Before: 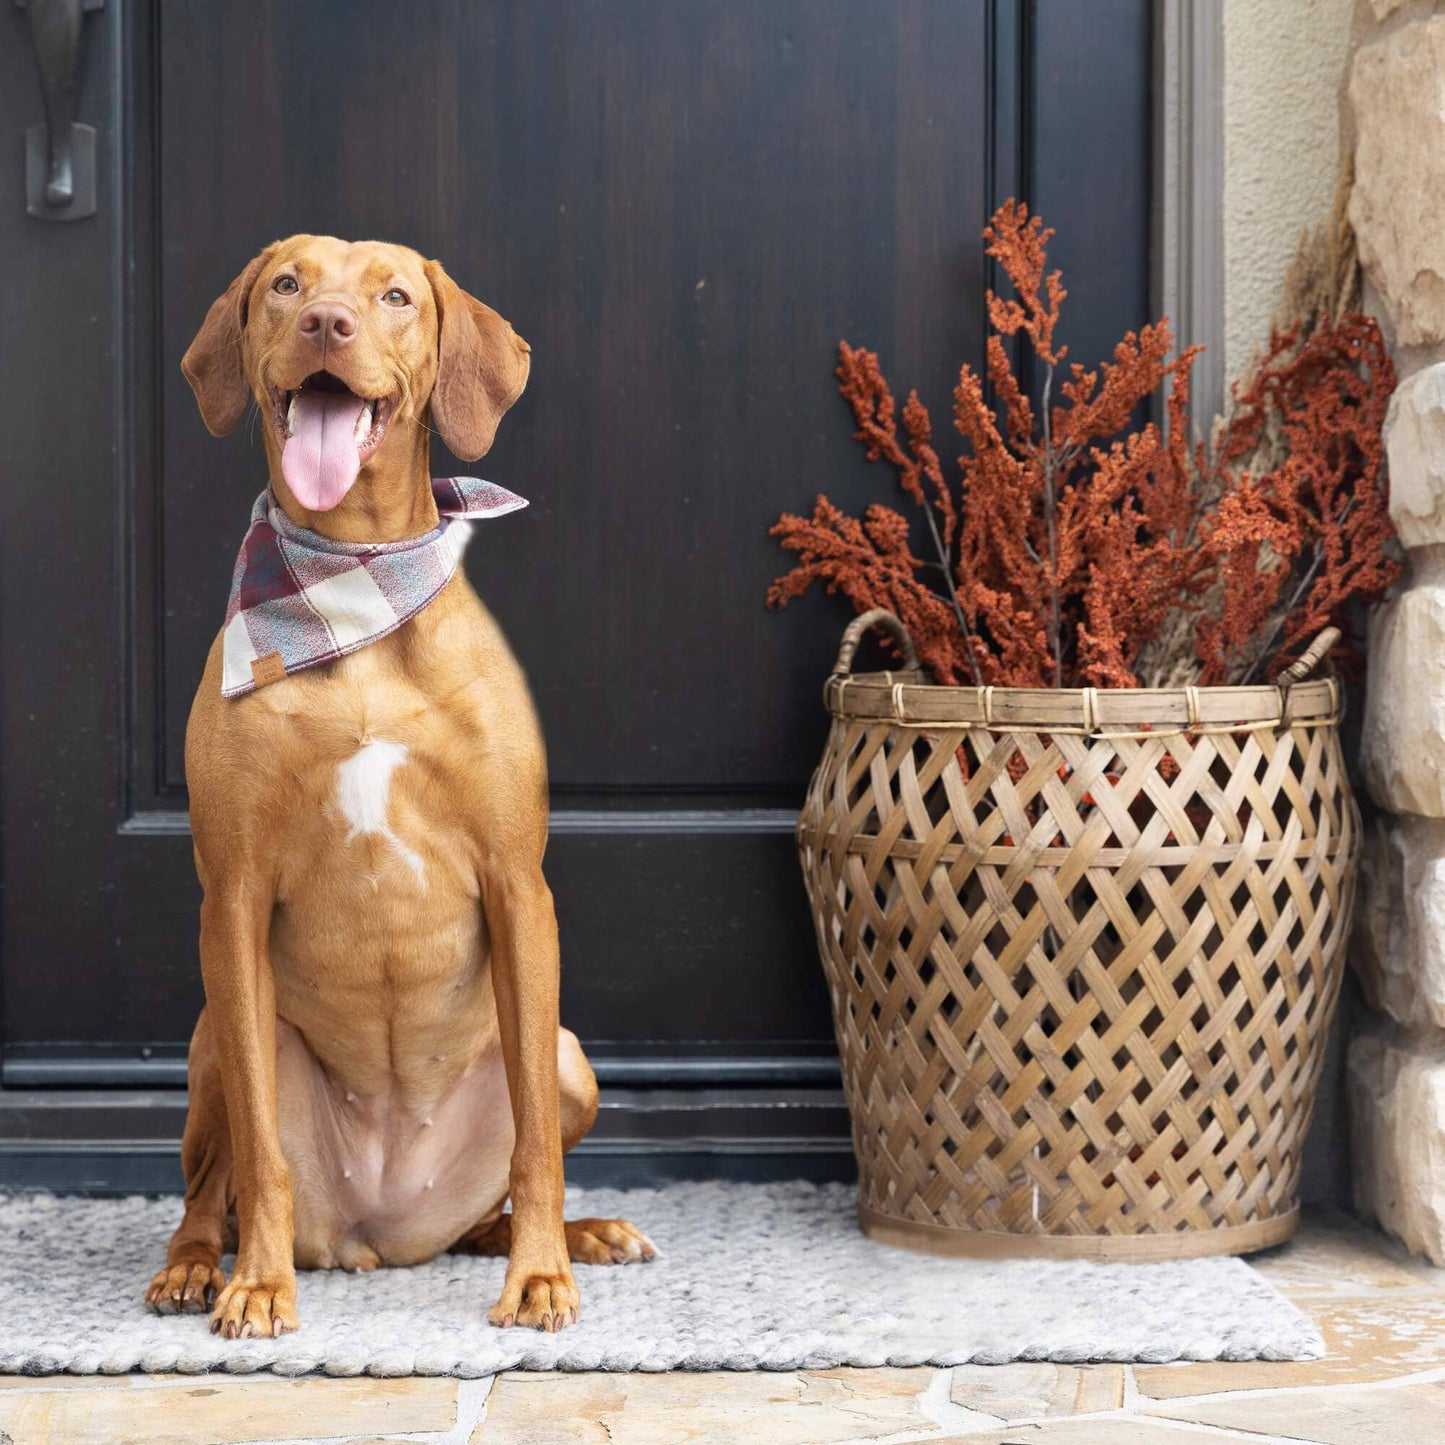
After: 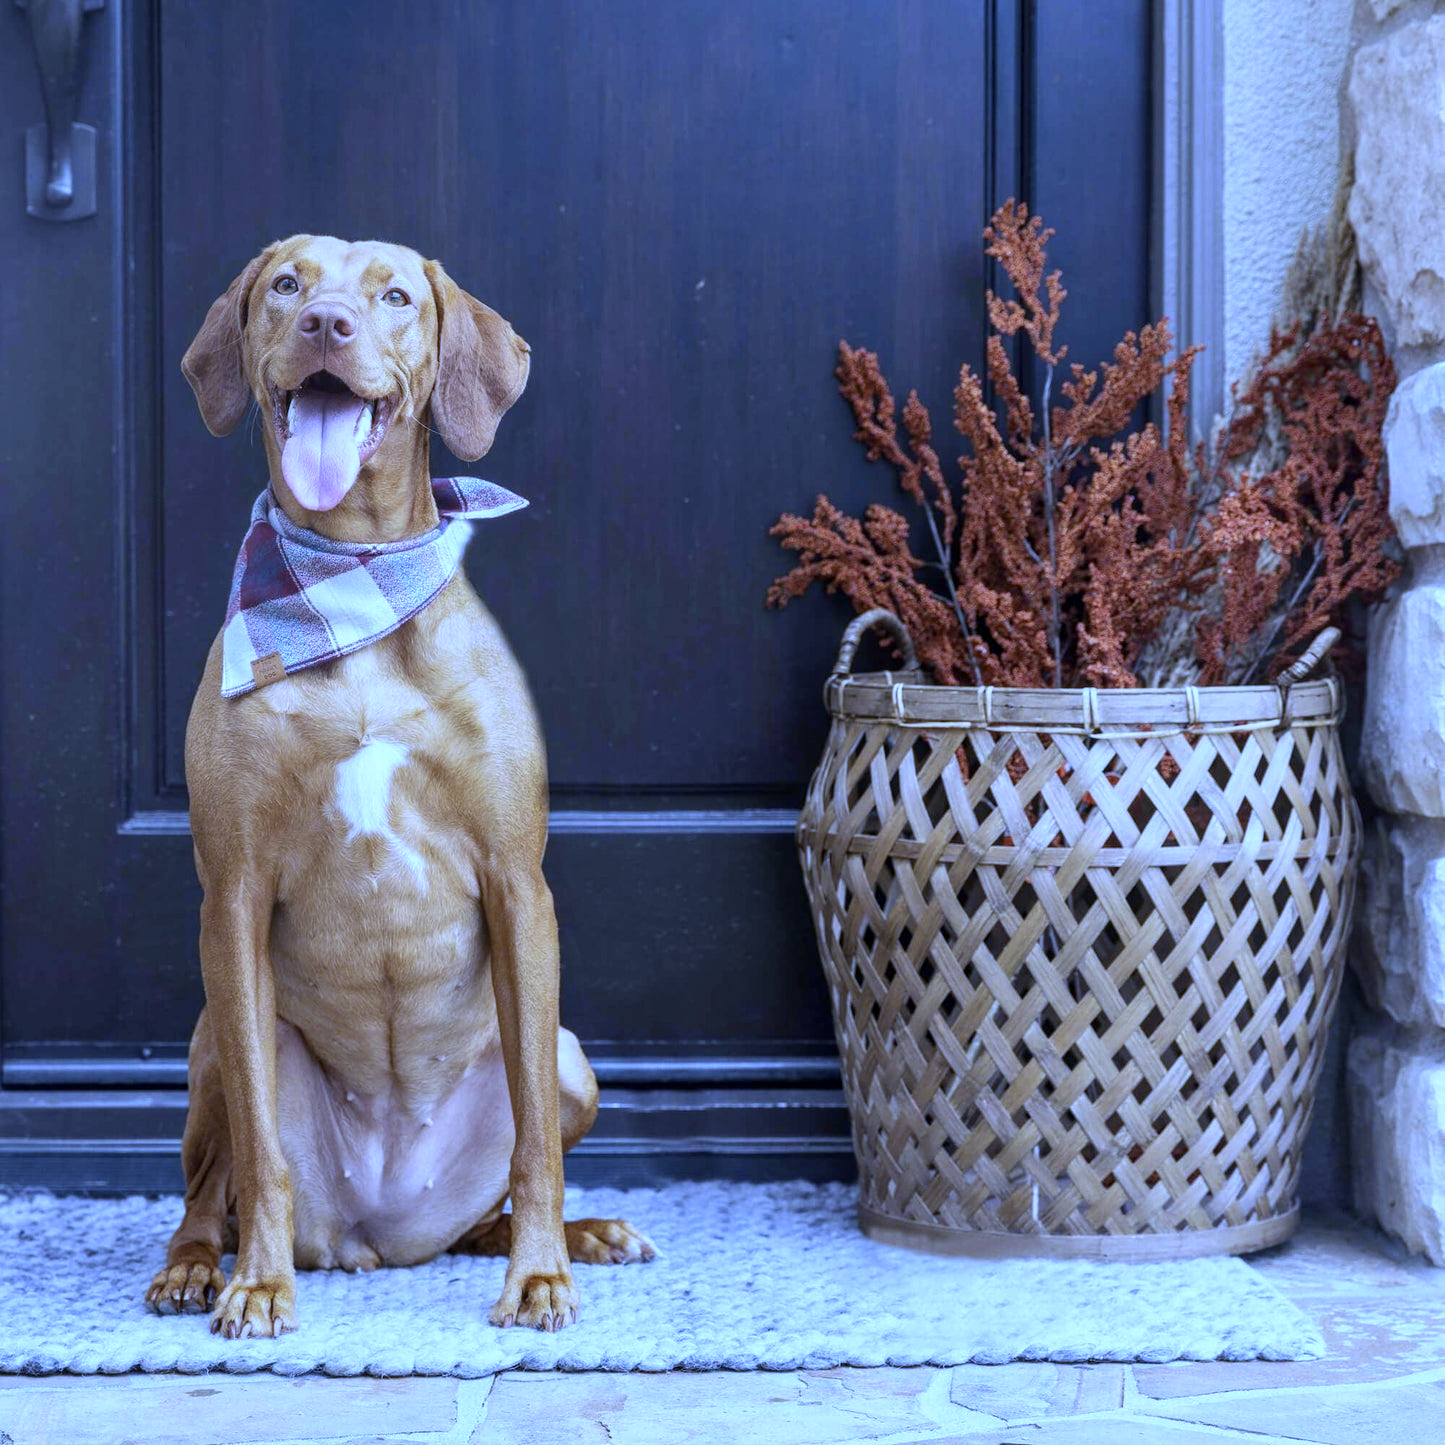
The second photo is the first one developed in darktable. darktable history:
white balance: red 0.766, blue 1.537
local contrast: on, module defaults
